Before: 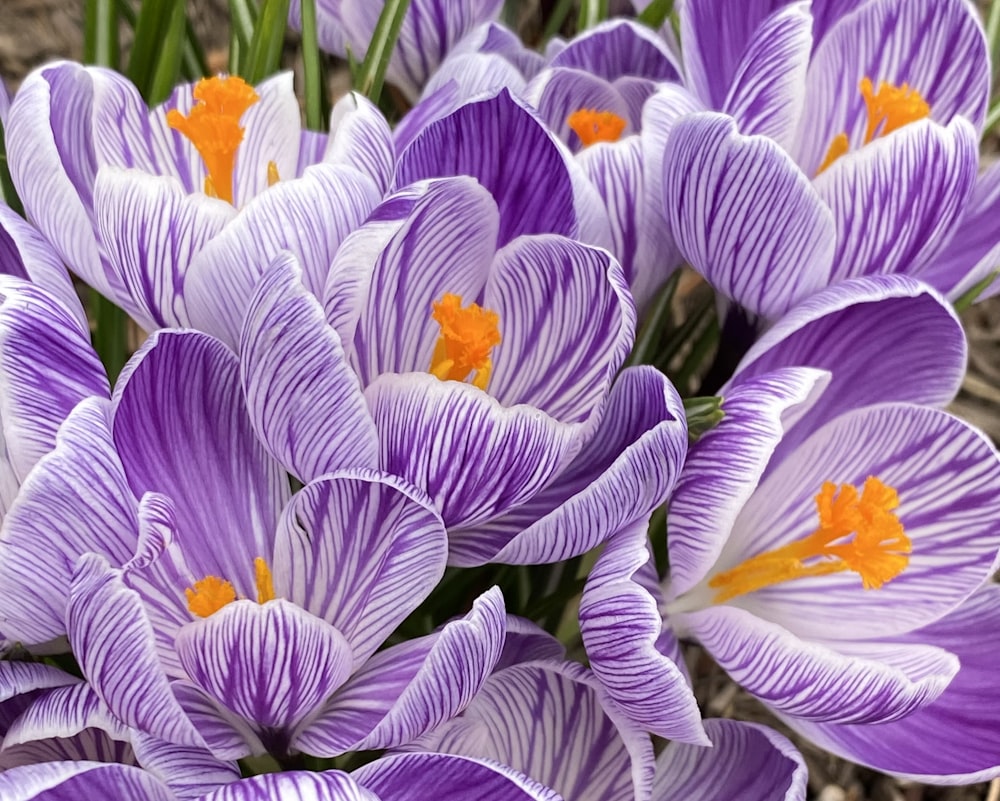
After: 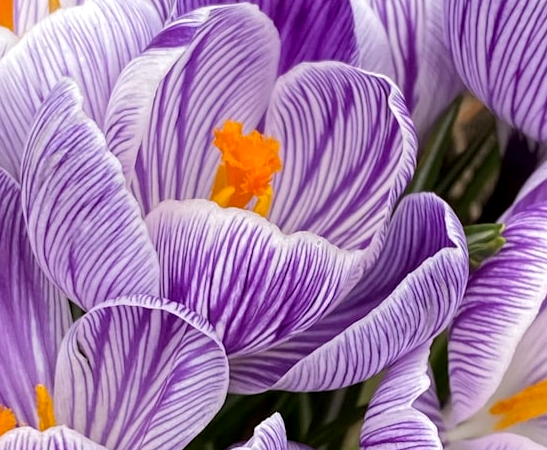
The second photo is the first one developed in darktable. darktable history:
crop and rotate: left 21.997%, top 21.71%, right 23.284%, bottom 22.099%
local contrast: highlights 100%, shadows 102%, detail 120%, midtone range 0.2
